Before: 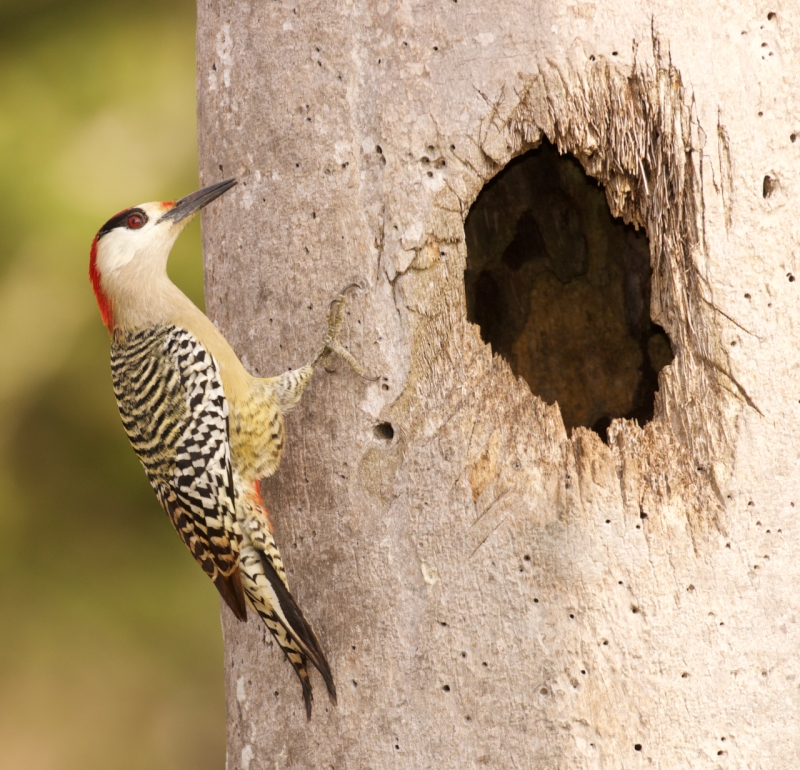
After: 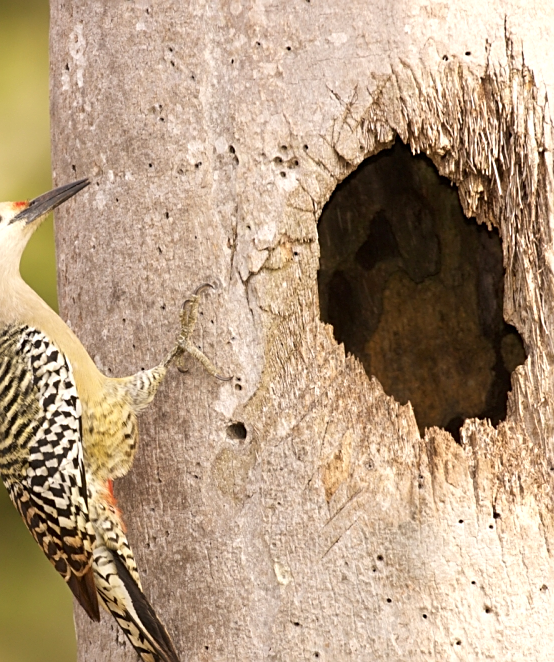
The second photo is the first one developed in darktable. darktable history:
sharpen: on, module defaults
exposure: exposure 0.2 EV, compensate highlight preservation false
crop: left 18.479%, right 12.2%, bottom 13.971%
